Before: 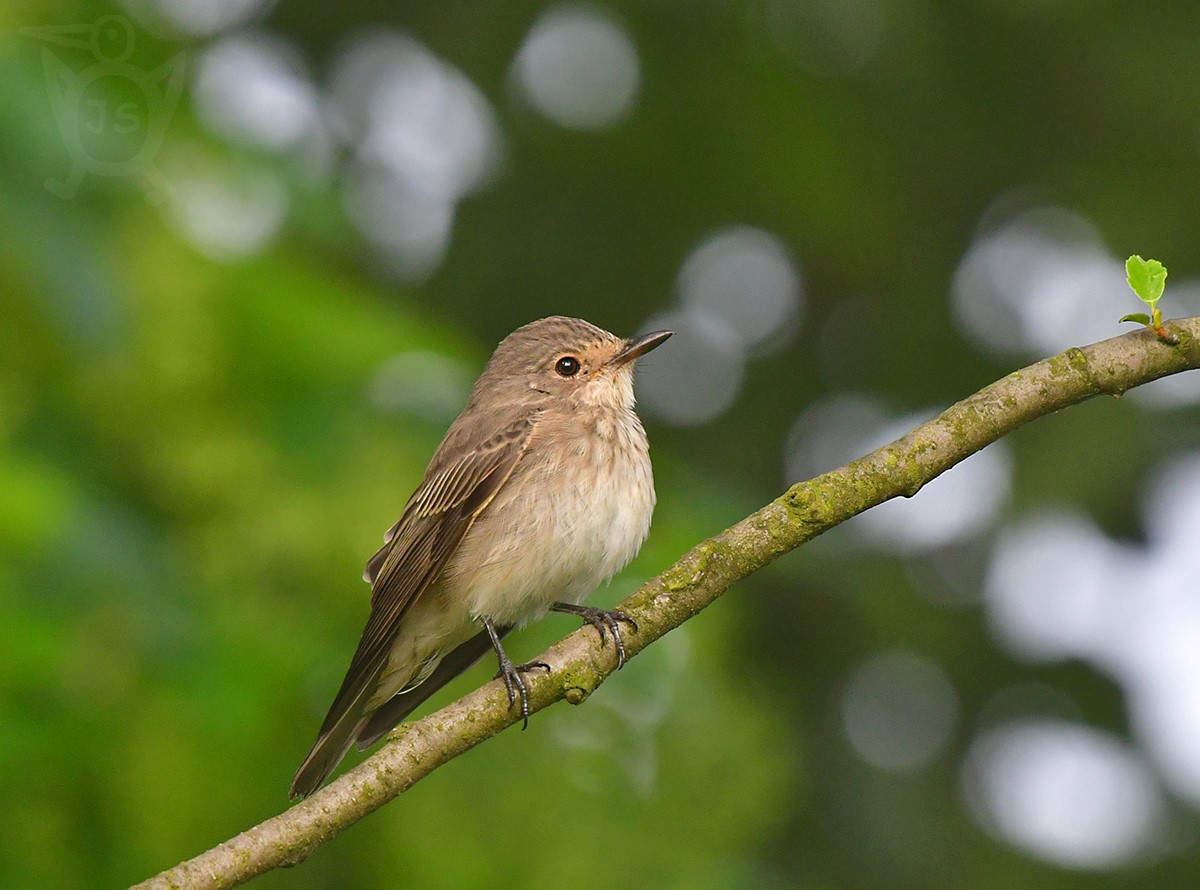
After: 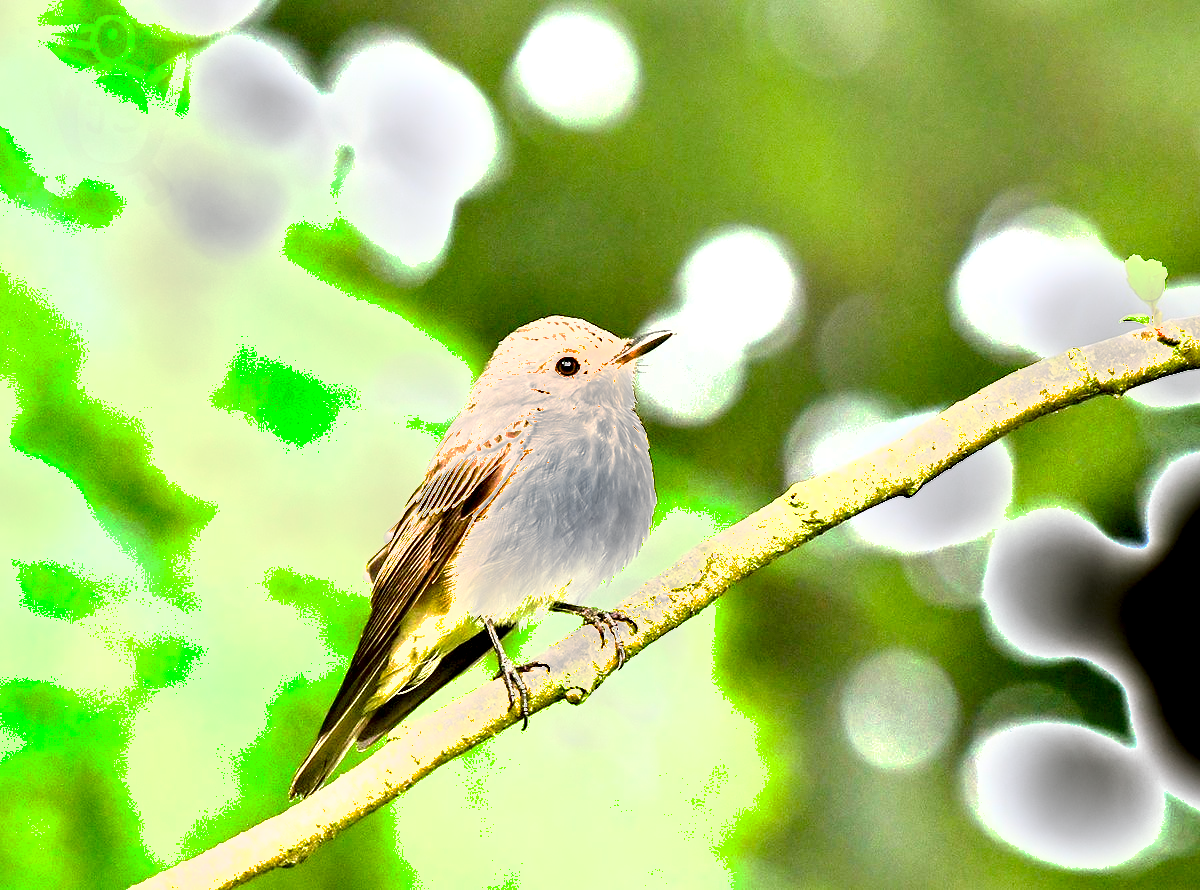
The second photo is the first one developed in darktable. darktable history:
contrast brightness saturation: contrast 0.051, brightness 0.07, saturation 0.008
base curve: curves: ch0 [(0, 0) (0.235, 0.266) (0.503, 0.496) (0.786, 0.72) (1, 1)], preserve colors none
exposure: exposure 2.905 EV, compensate exposure bias true, compensate highlight preservation false
shadows and highlights: soften with gaussian
